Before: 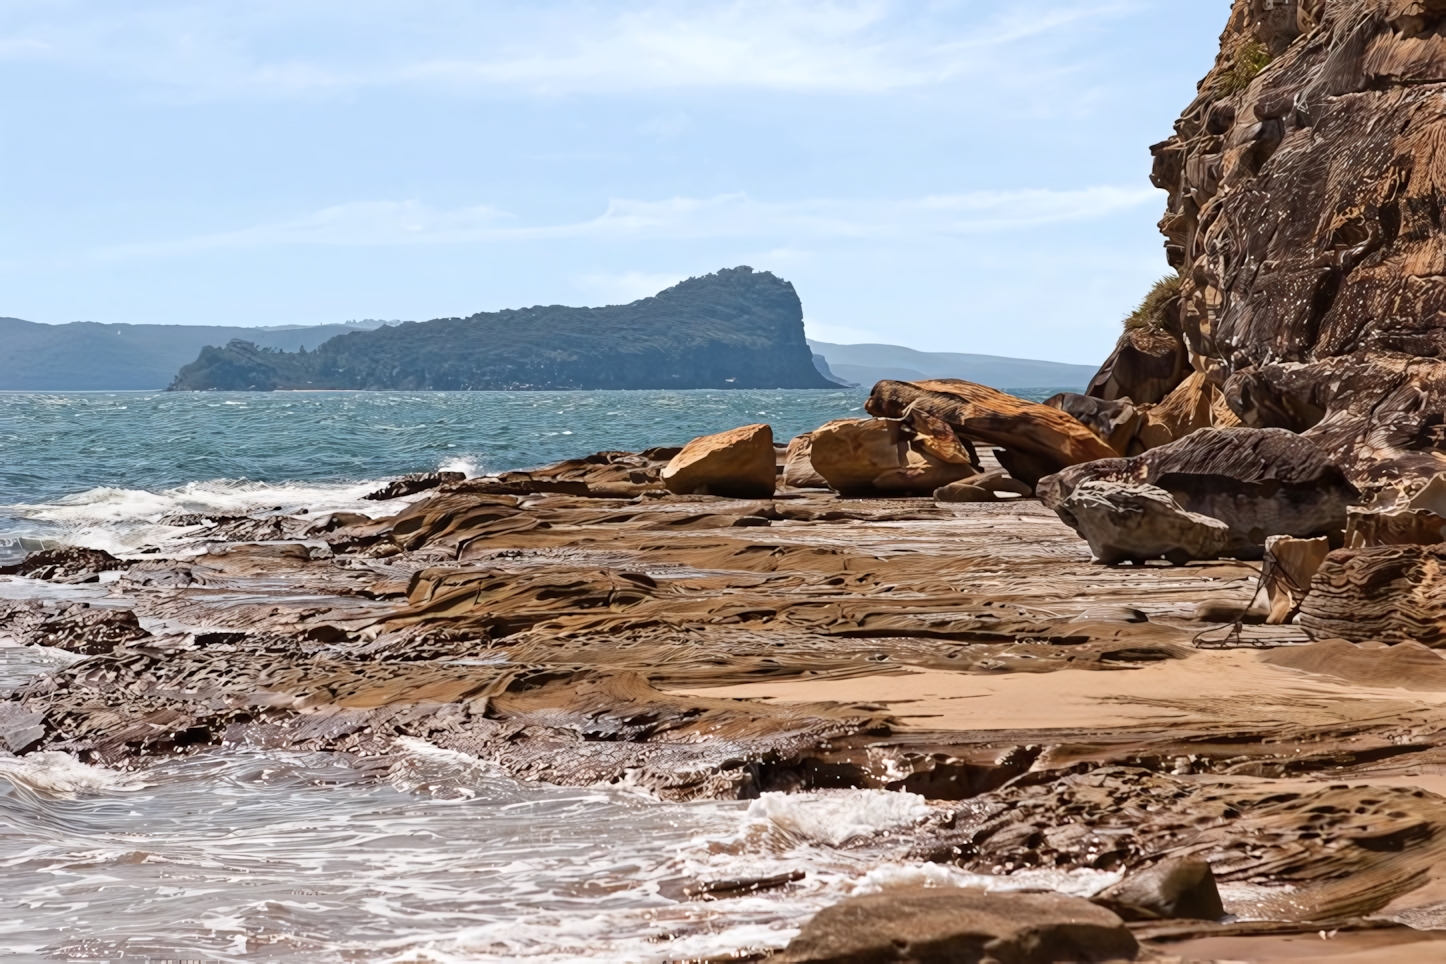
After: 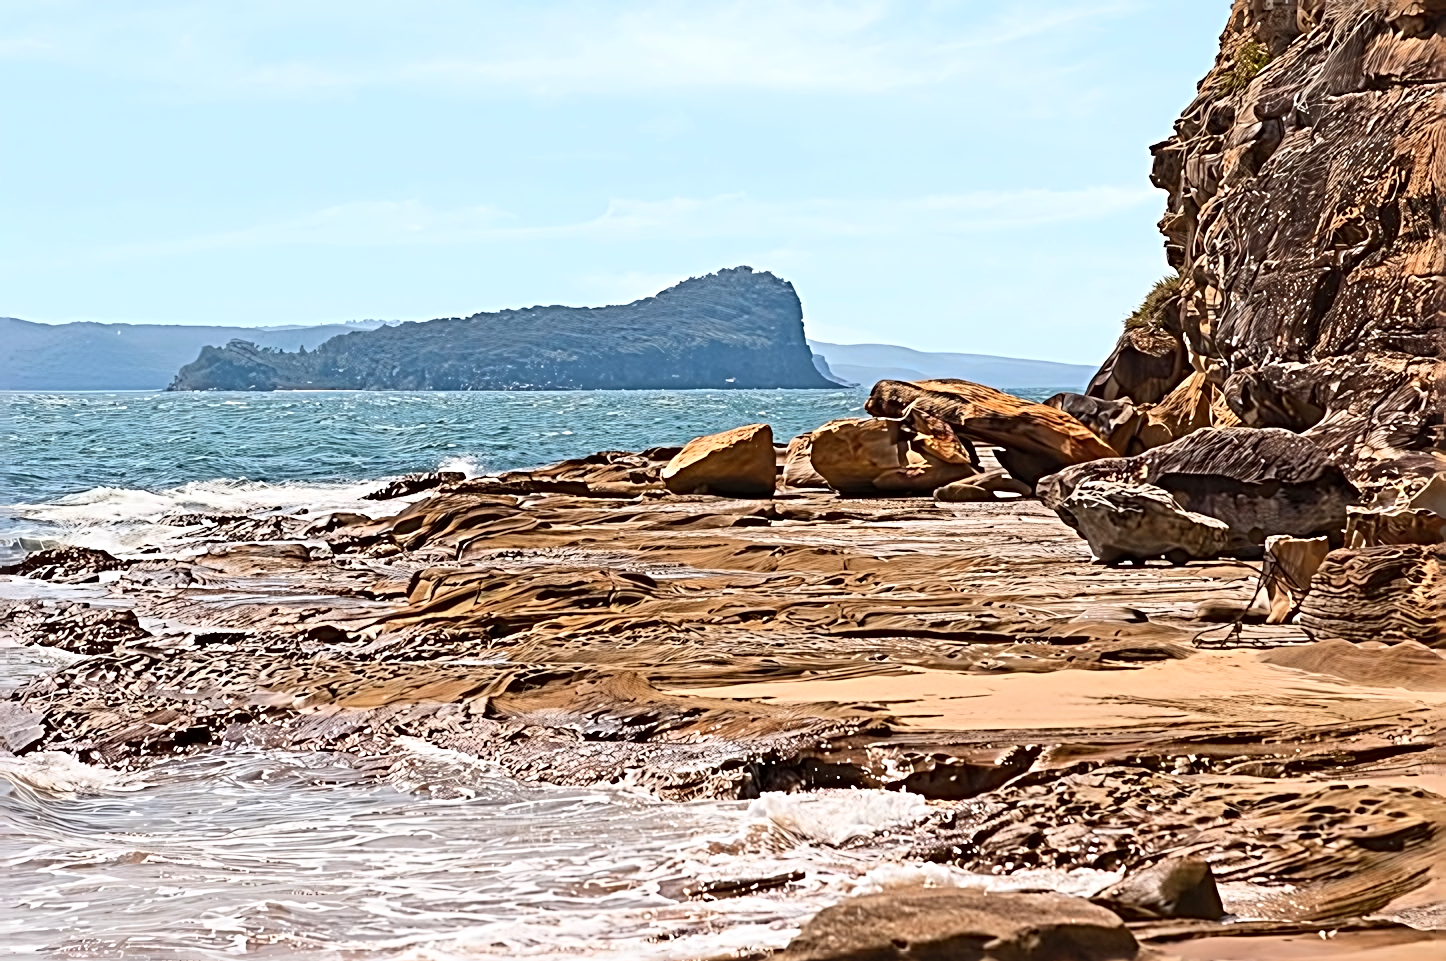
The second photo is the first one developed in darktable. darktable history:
contrast brightness saturation: contrast 0.197, brightness 0.158, saturation 0.222
sharpen: radius 3.647, amount 0.917
crop: top 0.092%, bottom 0.117%
